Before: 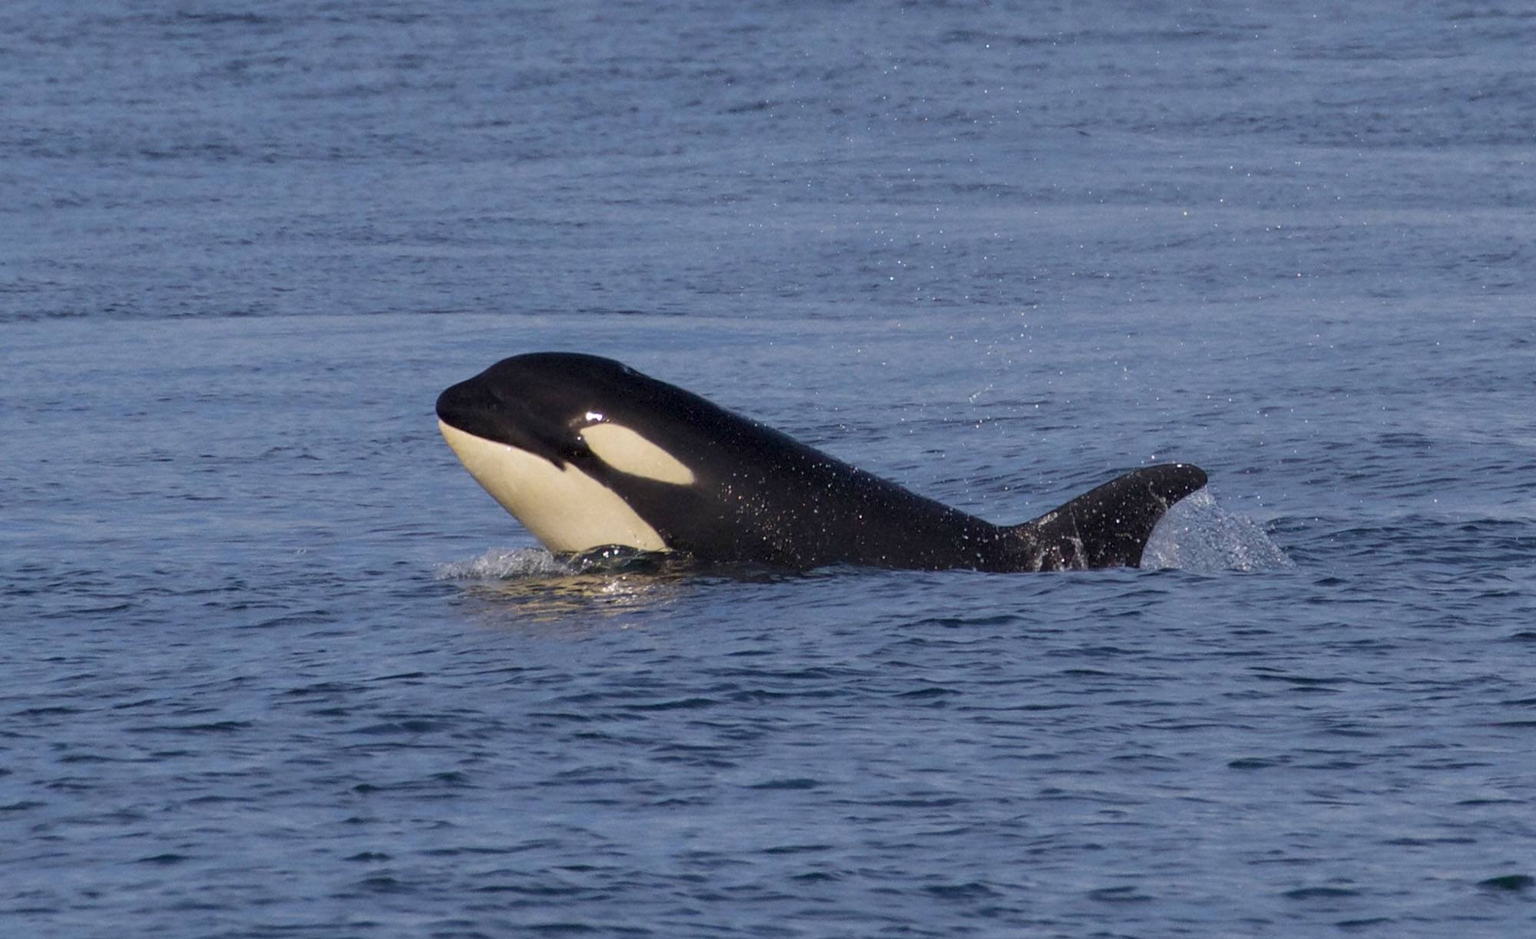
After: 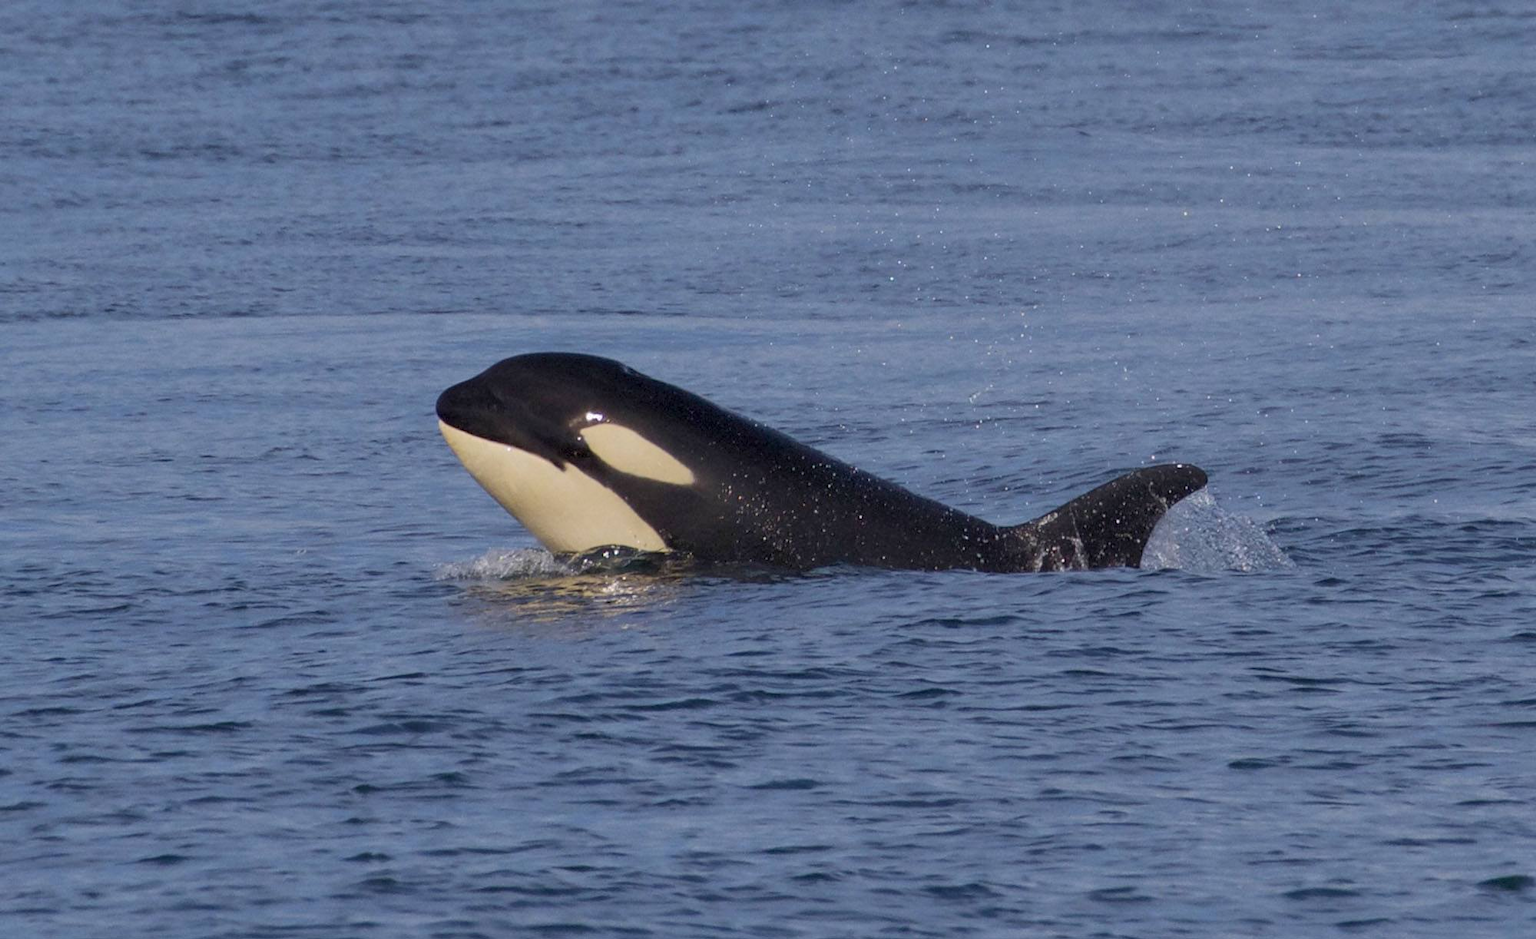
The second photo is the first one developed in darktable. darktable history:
shadows and highlights: shadows 39.32, highlights -60
